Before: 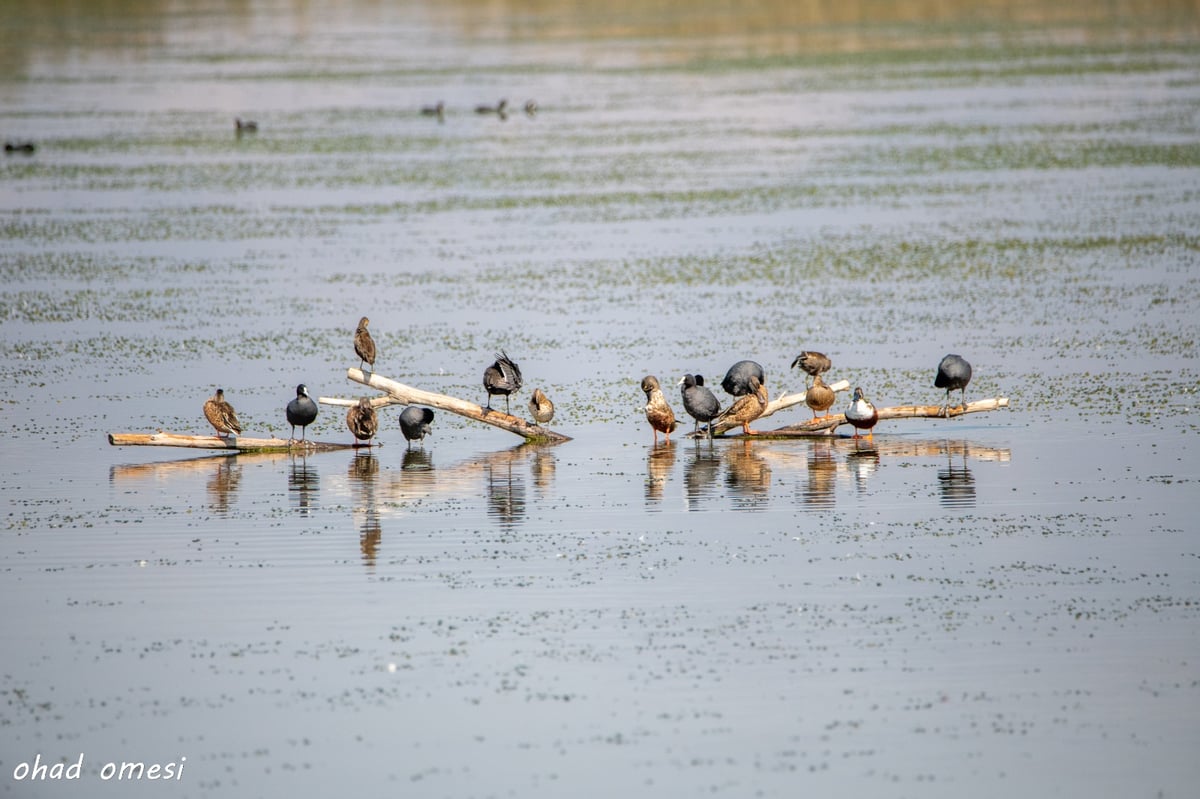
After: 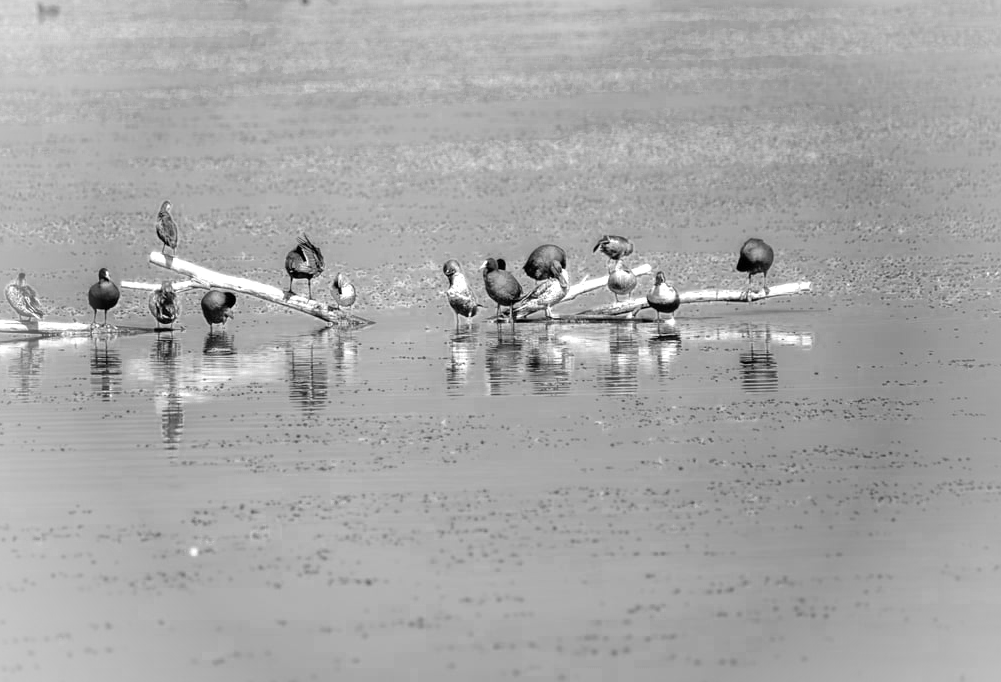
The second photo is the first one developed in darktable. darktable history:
color zones: curves: ch0 [(0, 0.554) (0.146, 0.662) (0.293, 0.86) (0.503, 0.774) (0.637, 0.106) (0.74, 0.072) (0.866, 0.488) (0.998, 0.569)]; ch1 [(0, 0) (0.143, 0) (0.286, 0) (0.429, 0) (0.571, 0) (0.714, 0) (0.857, 0)]
crop: left 16.54%, top 14.6%
vignetting: fall-off radius 46.1%, brightness 0.314, saturation -0.002
